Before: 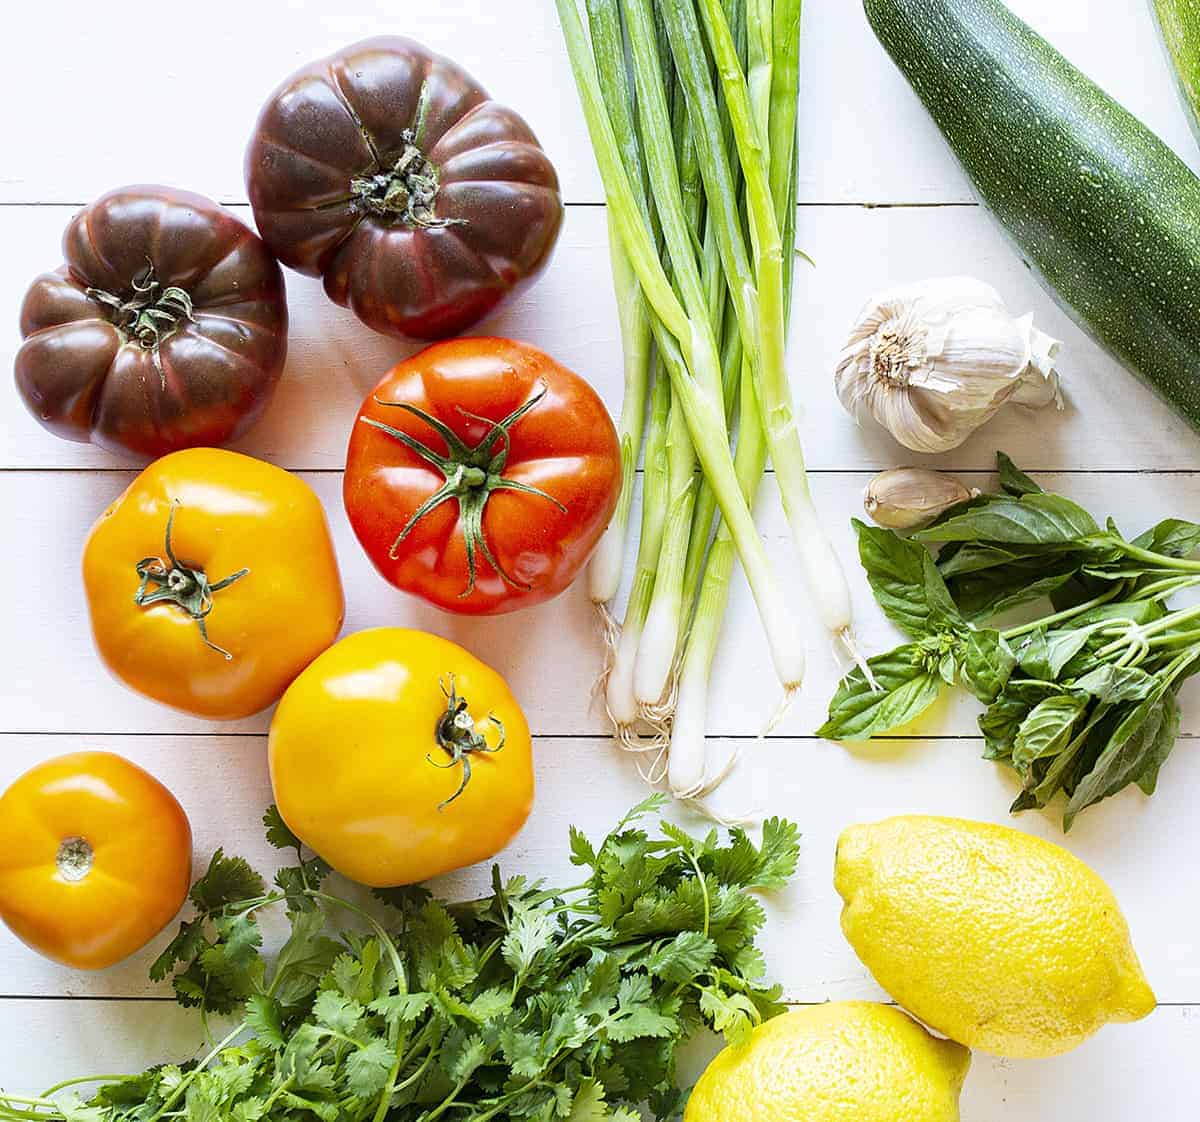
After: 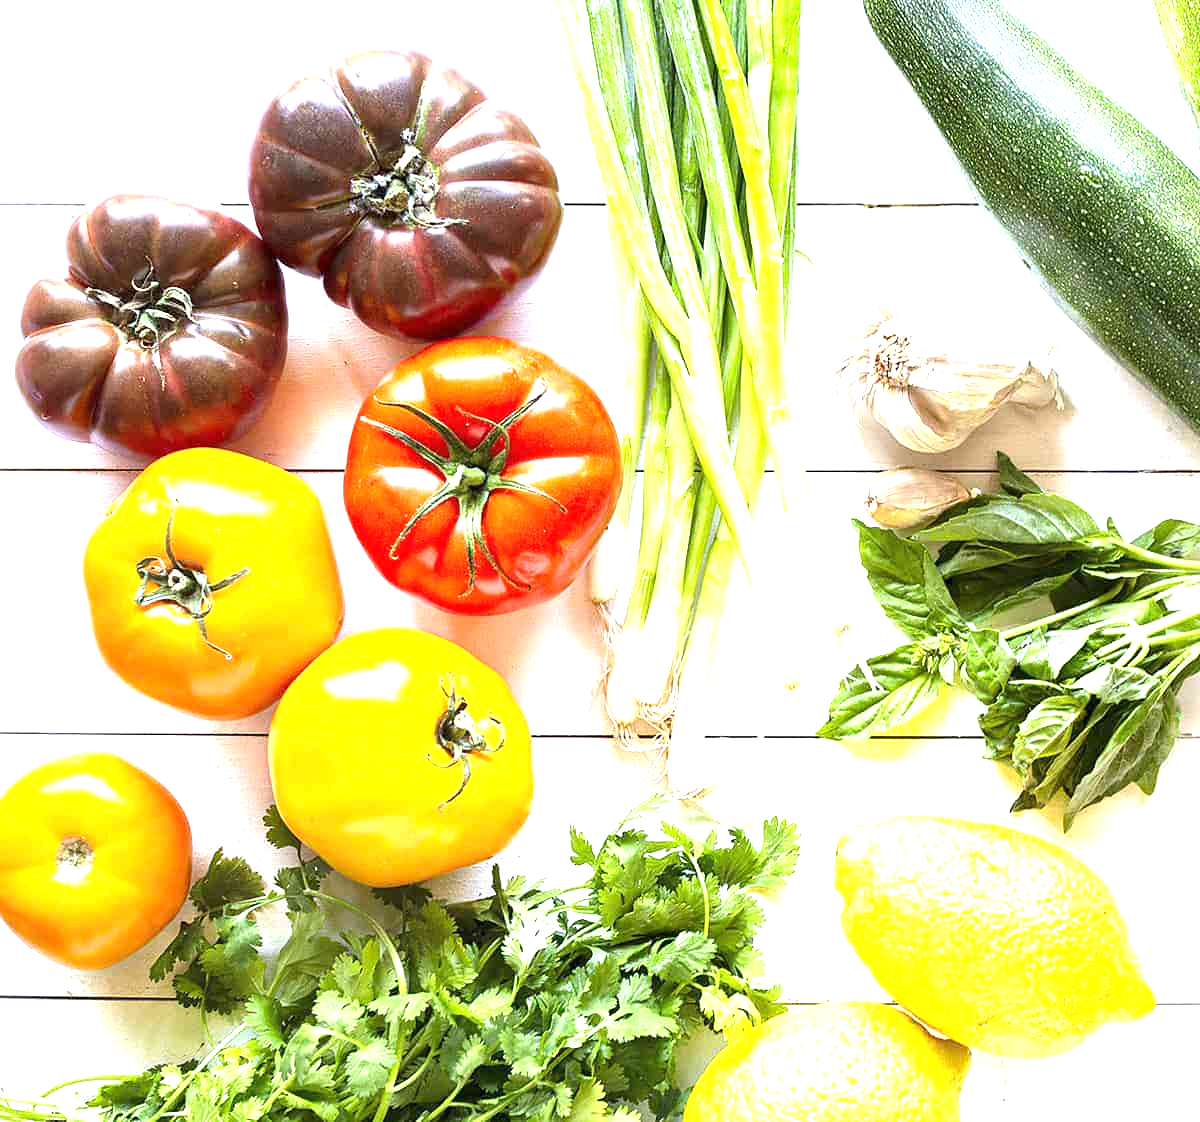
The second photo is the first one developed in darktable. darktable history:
exposure: exposure 1.211 EV, compensate highlight preservation false
